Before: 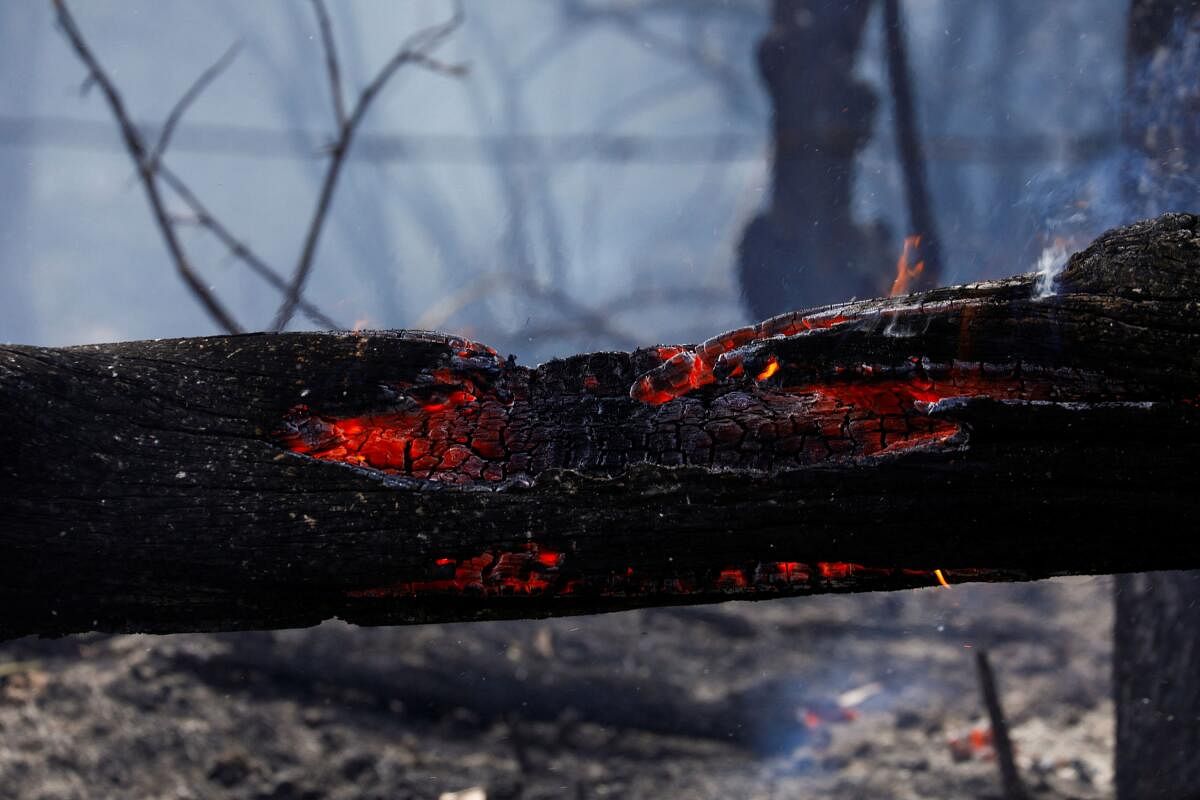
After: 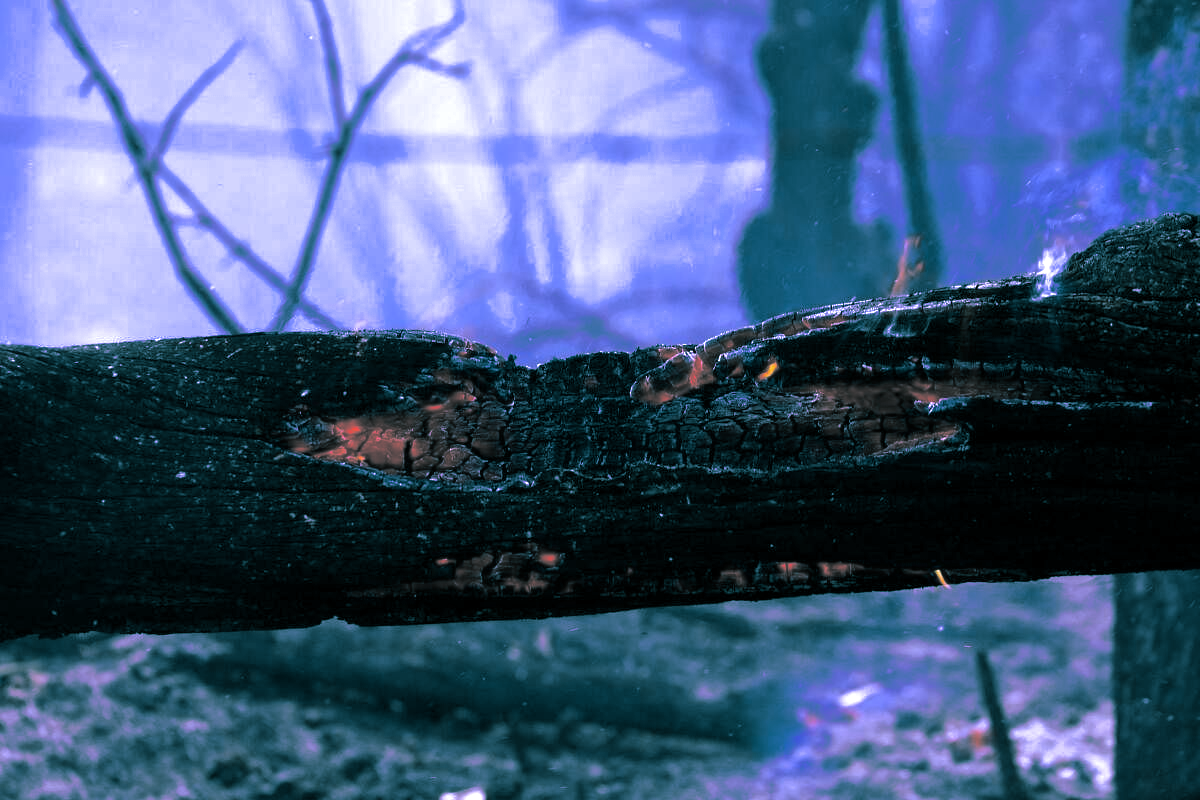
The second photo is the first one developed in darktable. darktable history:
white balance: red 0.98, blue 1.61
split-toning: shadows › hue 186.43°, highlights › hue 49.29°, compress 30.29%
